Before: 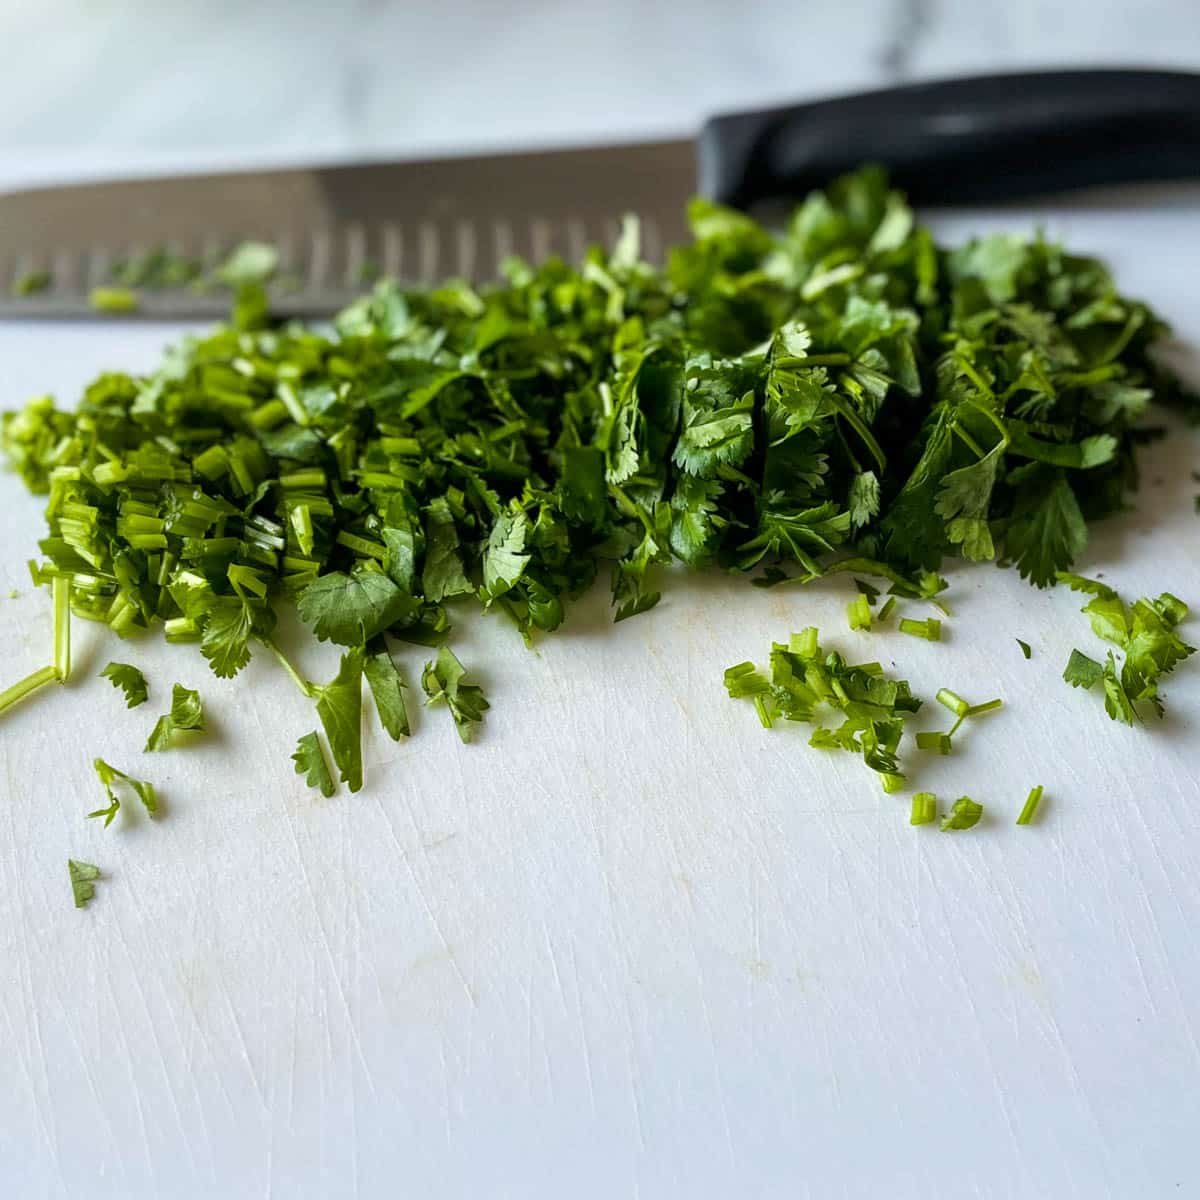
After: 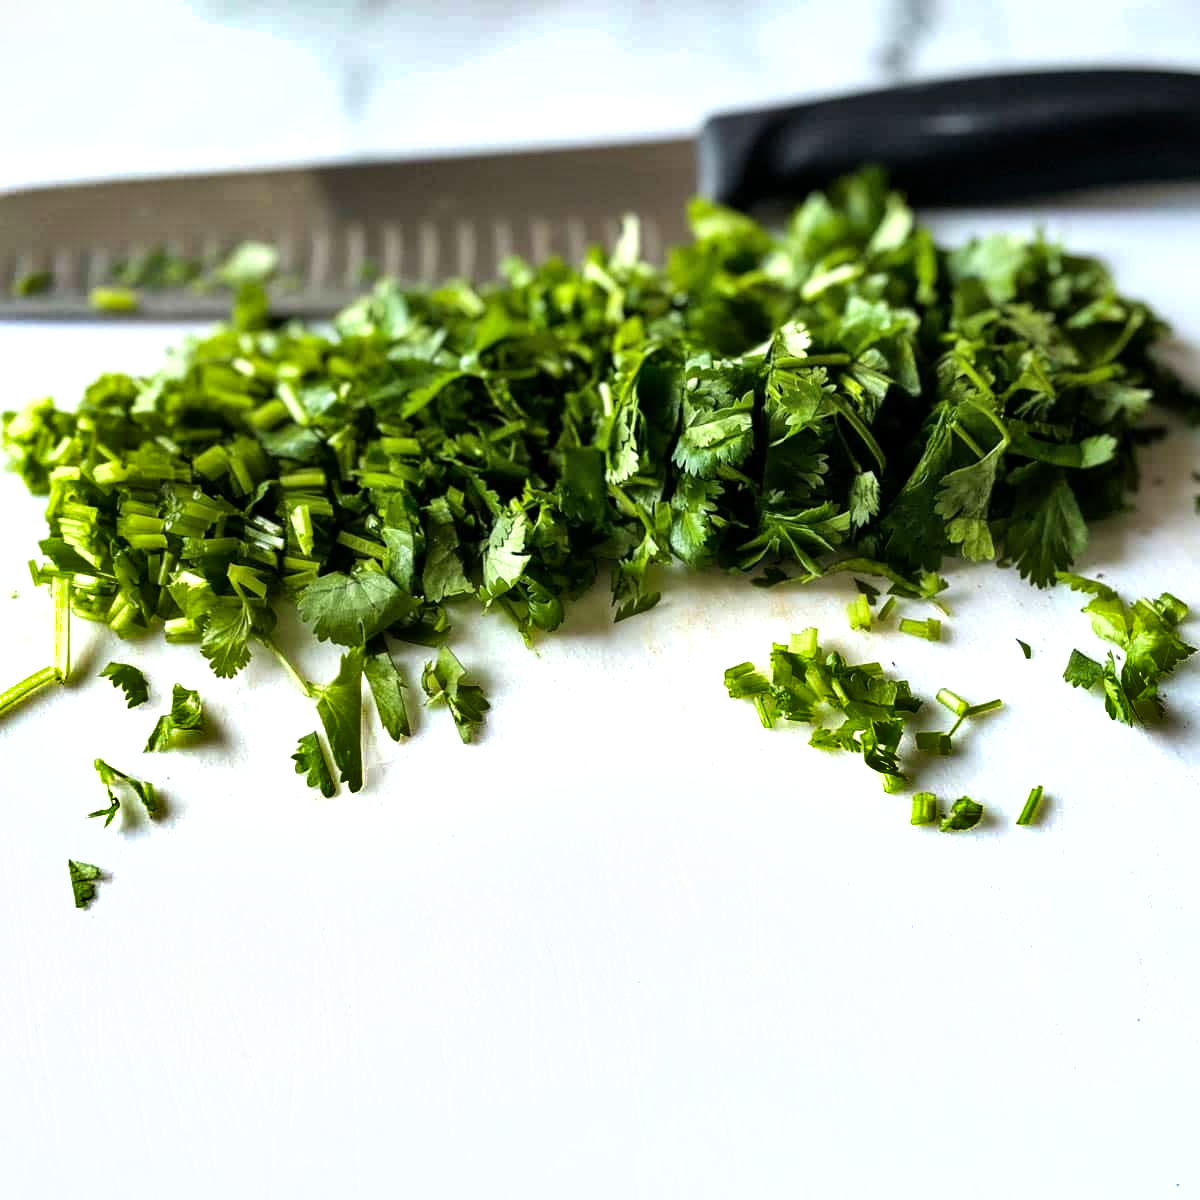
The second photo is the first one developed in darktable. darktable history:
shadows and highlights: low approximation 0.01, soften with gaussian
tone equalizer: -8 EV -0.723 EV, -7 EV -0.676 EV, -6 EV -0.567 EV, -5 EV -0.391 EV, -3 EV 0.391 EV, -2 EV 0.6 EV, -1 EV 0.682 EV, +0 EV 0.737 EV
